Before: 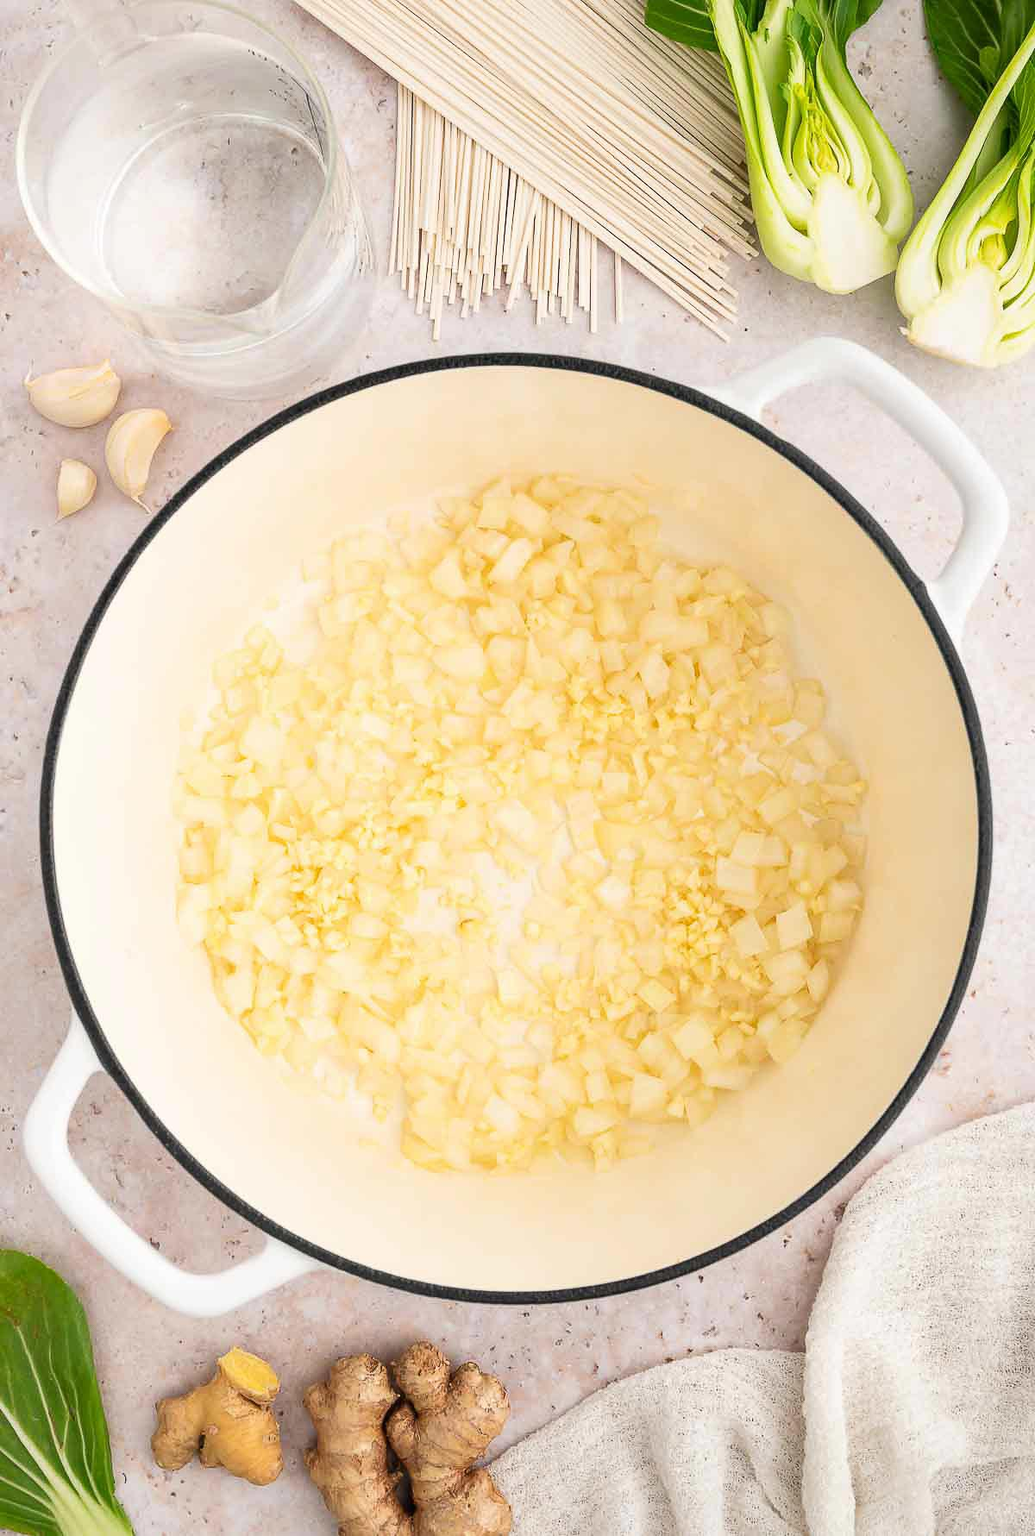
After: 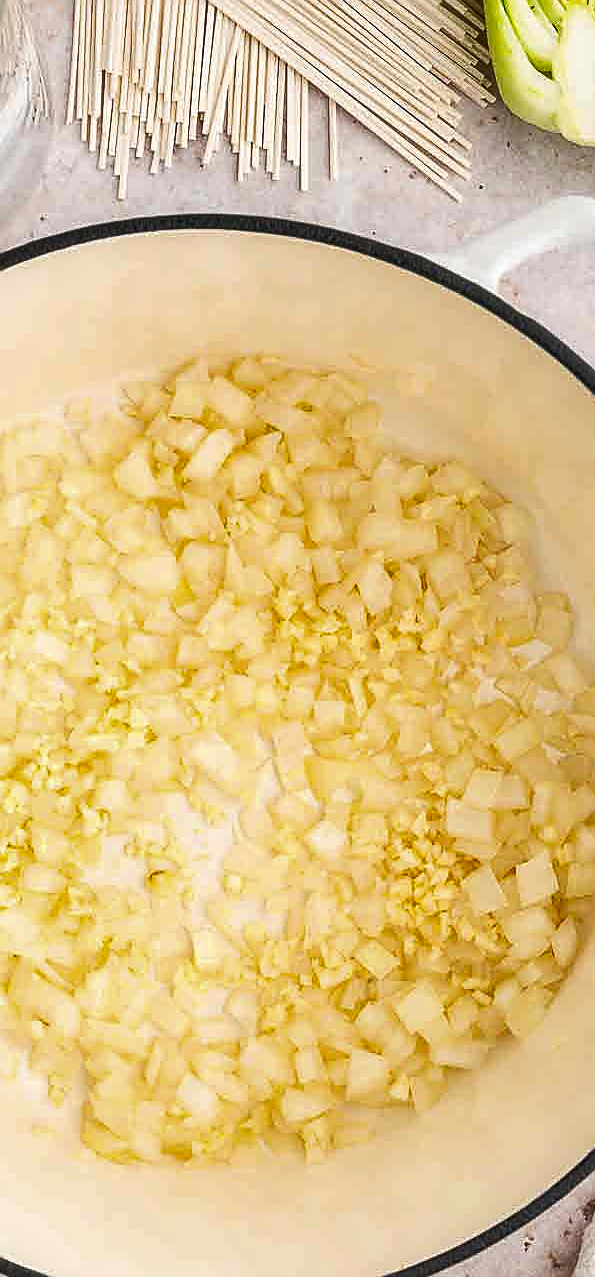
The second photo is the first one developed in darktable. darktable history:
sharpen: on, module defaults
local contrast: on, module defaults
crop: left 32.057%, top 10.958%, right 18.351%, bottom 17.318%
shadows and highlights: low approximation 0.01, soften with gaussian
